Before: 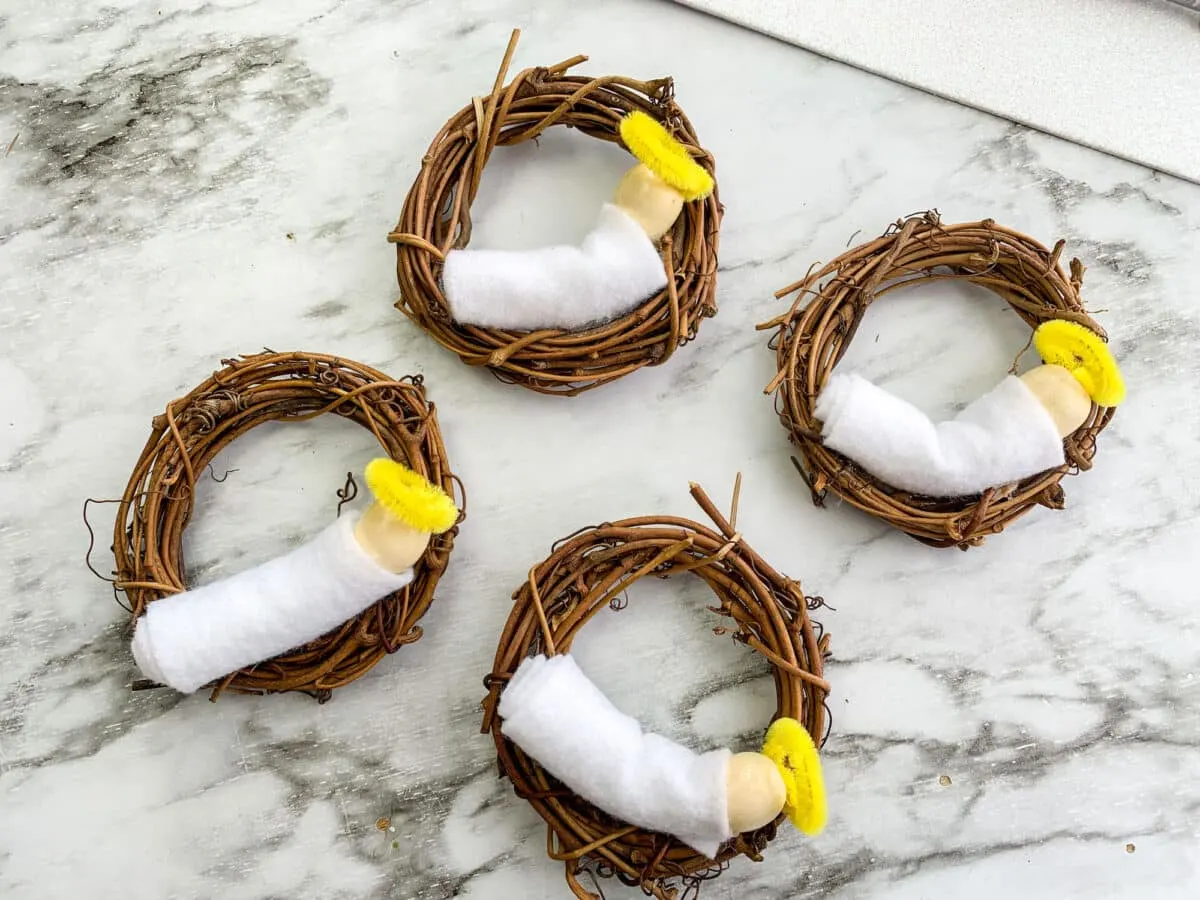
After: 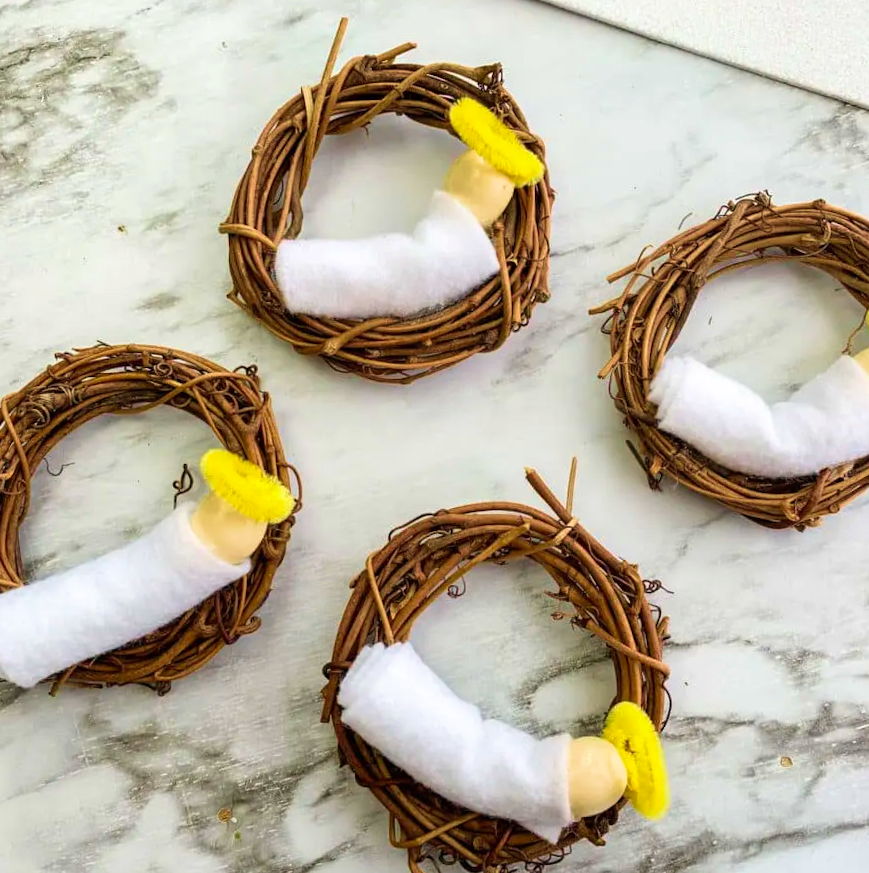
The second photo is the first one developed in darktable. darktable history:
crop: left 13.443%, right 13.31%
velvia: strength 50%
rotate and perspective: rotation -1°, crop left 0.011, crop right 0.989, crop top 0.025, crop bottom 0.975
color correction: saturation 1.1
